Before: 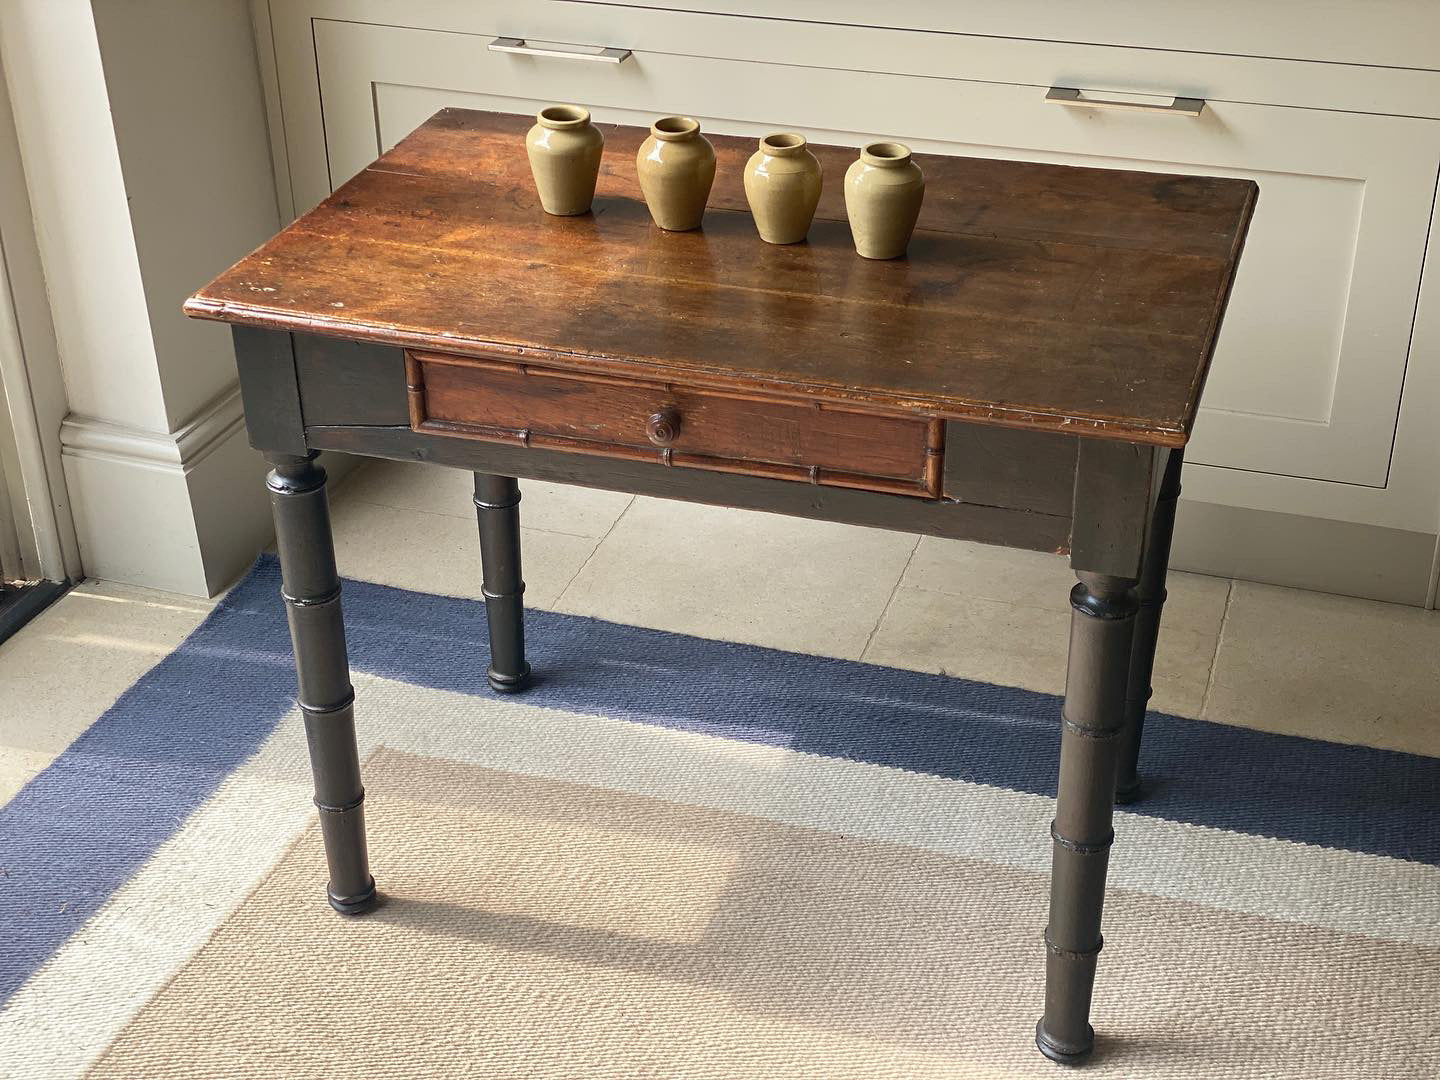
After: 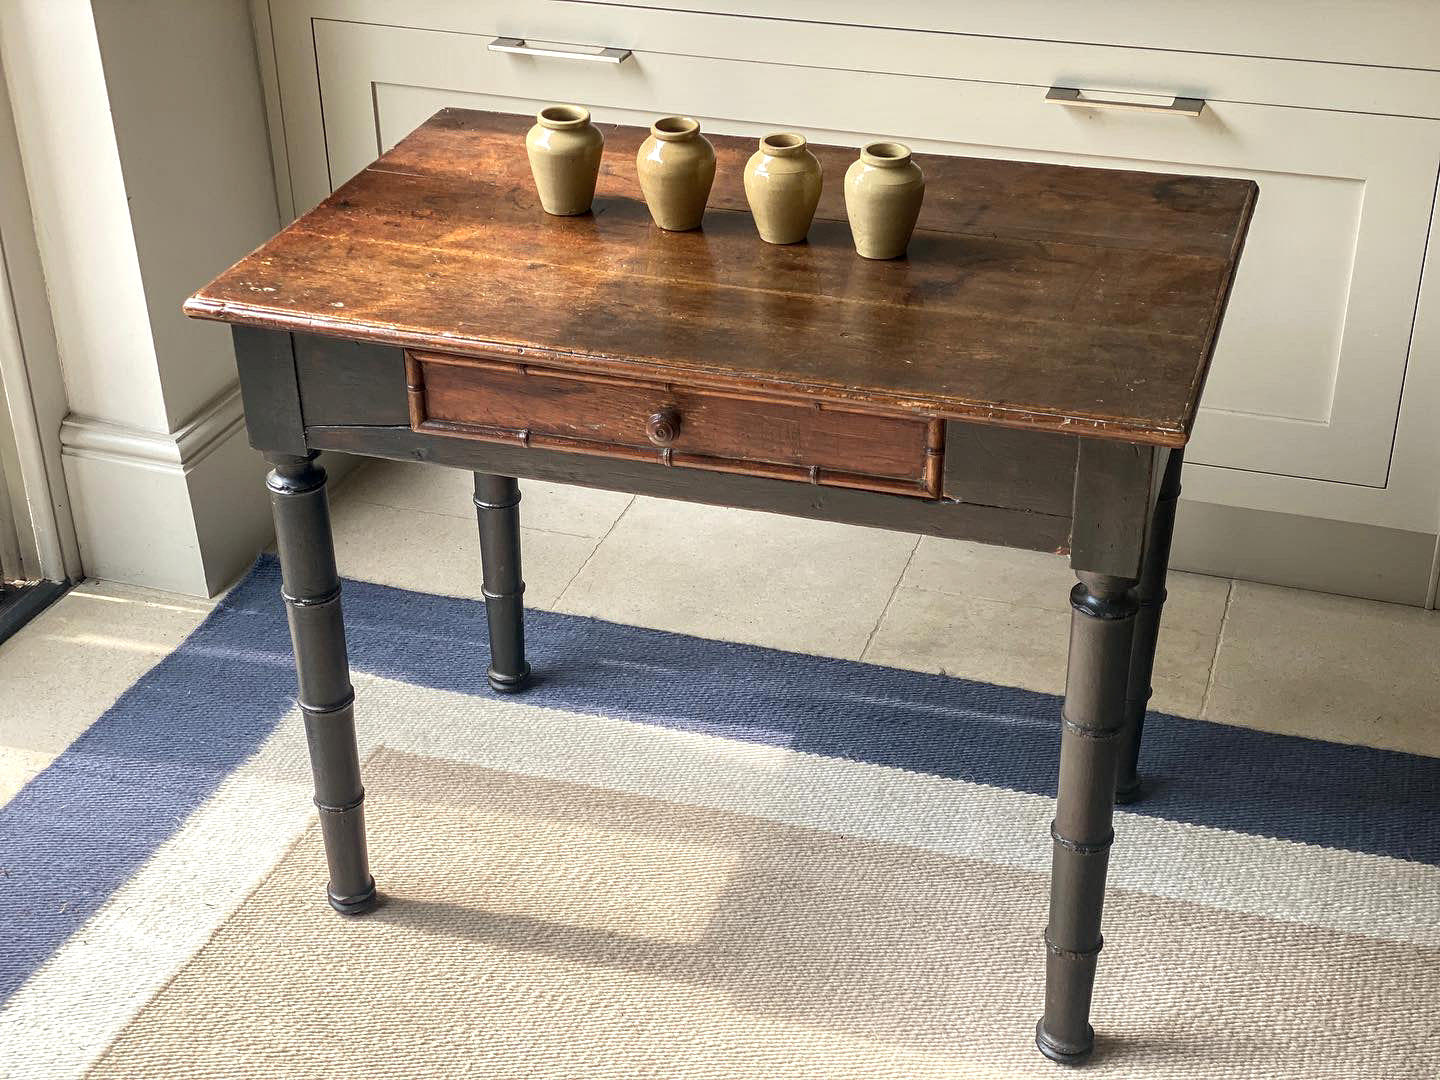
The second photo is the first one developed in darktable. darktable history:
shadows and highlights: radius 44.78, white point adjustment 6.64, compress 79.65%, highlights color adjustment 78.42%, soften with gaussian
local contrast: on, module defaults
